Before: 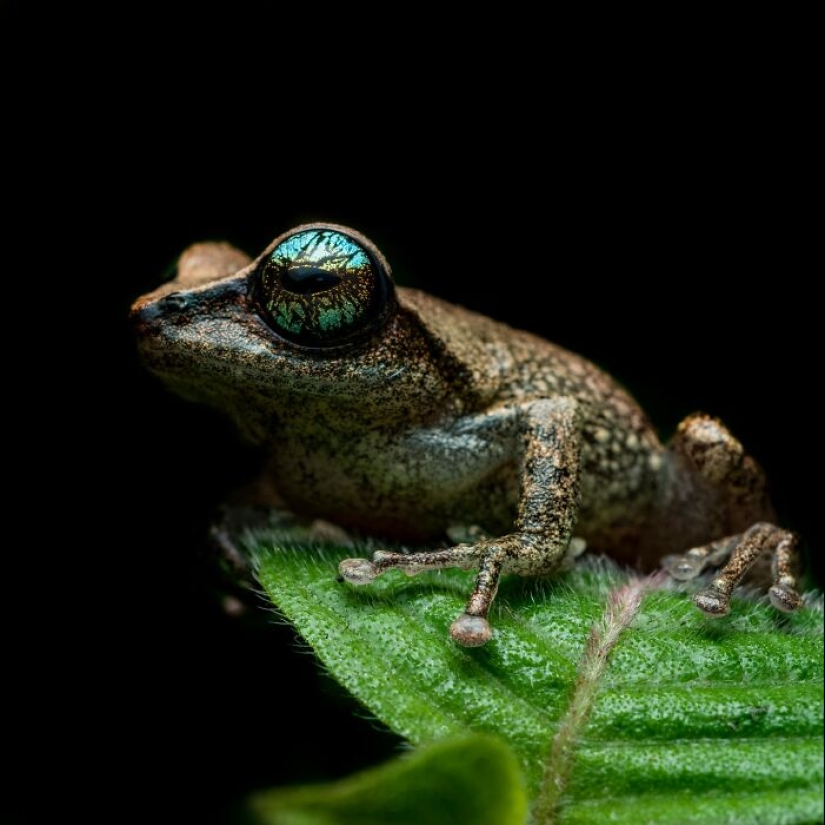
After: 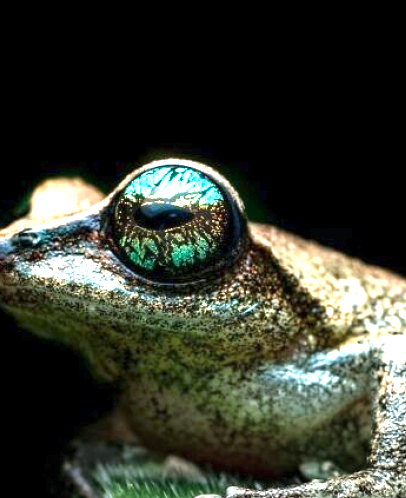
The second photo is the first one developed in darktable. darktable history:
color calibration: x 0.37, y 0.382, temperature 4320.48 K
exposure: exposure 2.186 EV, compensate highlight preservation false
crop: left 17.833%, top 7.858%, right 32.845%, bottom 31.671%
vignetting: fall-off radius 100.51%, width/height ratio 1.343
